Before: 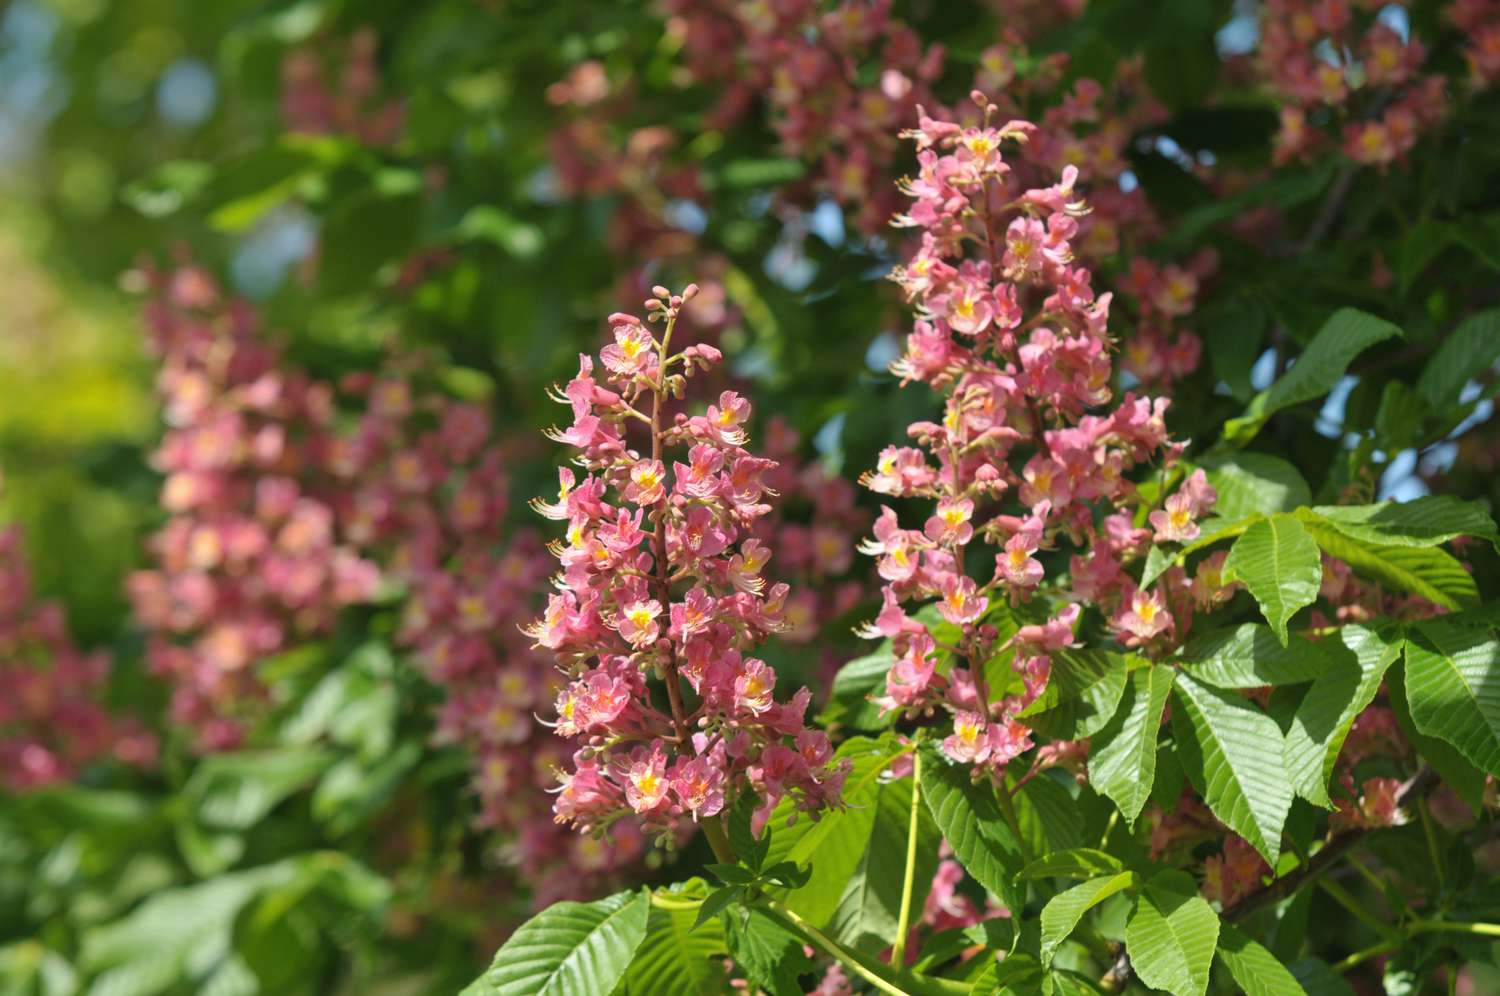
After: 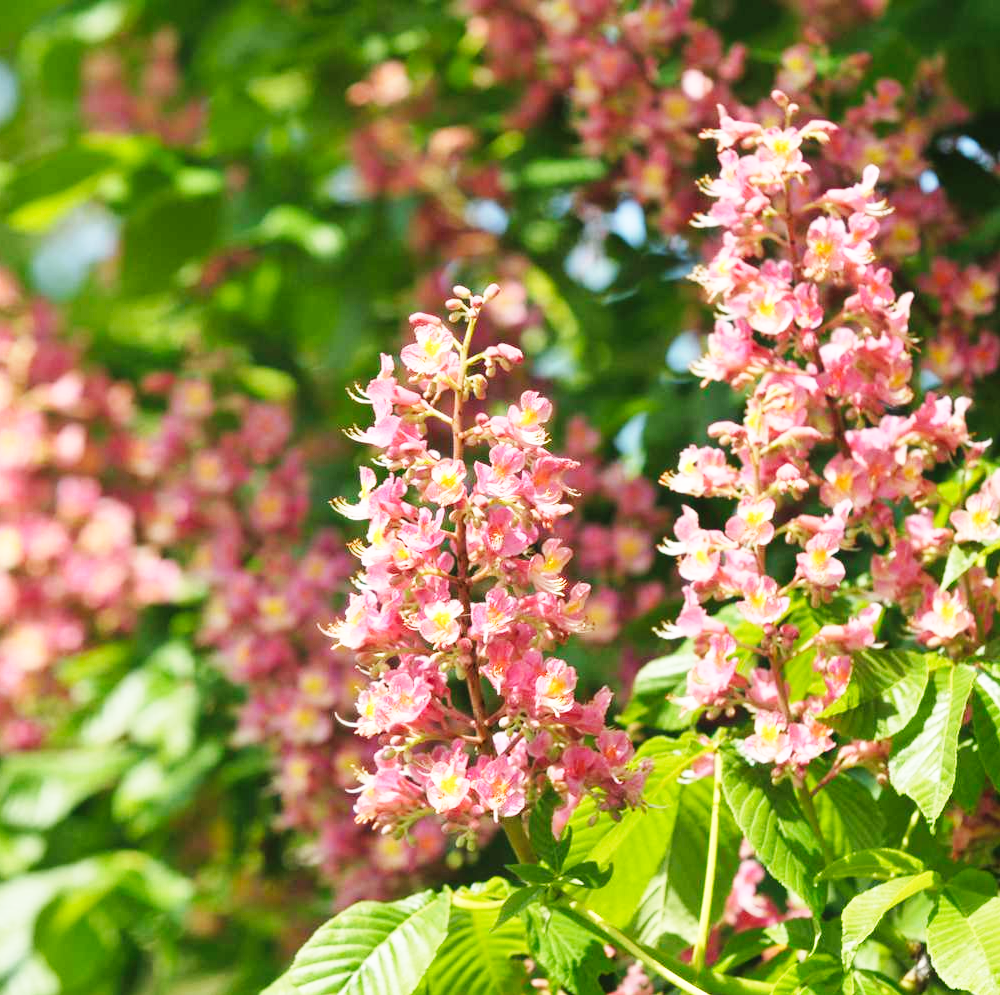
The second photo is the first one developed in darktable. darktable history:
crop and rotate: left 13.344%, right 19.987%
base curve: curves: ch0 [(0, 0) (0.018, 0.026) (0.143, 0.37) (0.33, 0.731) (0.458, 0.853) (0.735, 0.965) (0.905, 0.986) (1, 1)], preserve colors none
exposure: exposure -0.001 EV, compensate highlight preservation false
